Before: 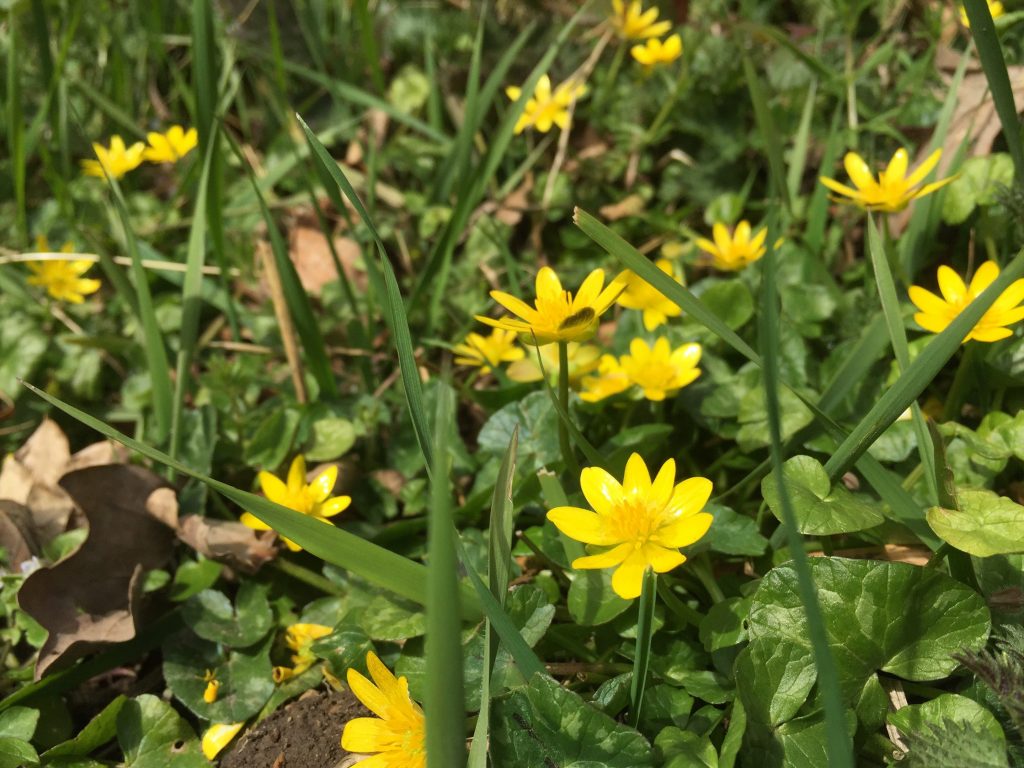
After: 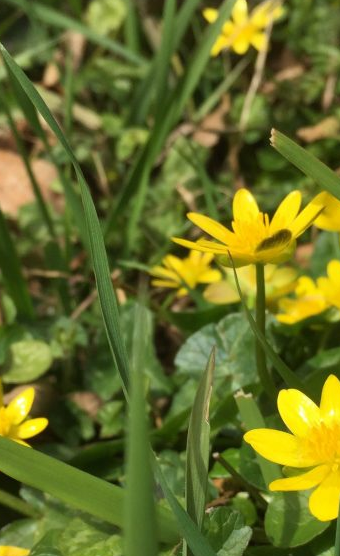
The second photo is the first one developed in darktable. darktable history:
crop and rotate: left 29.616%, top 10.158%, right 37.178%, bottom 17.322%
